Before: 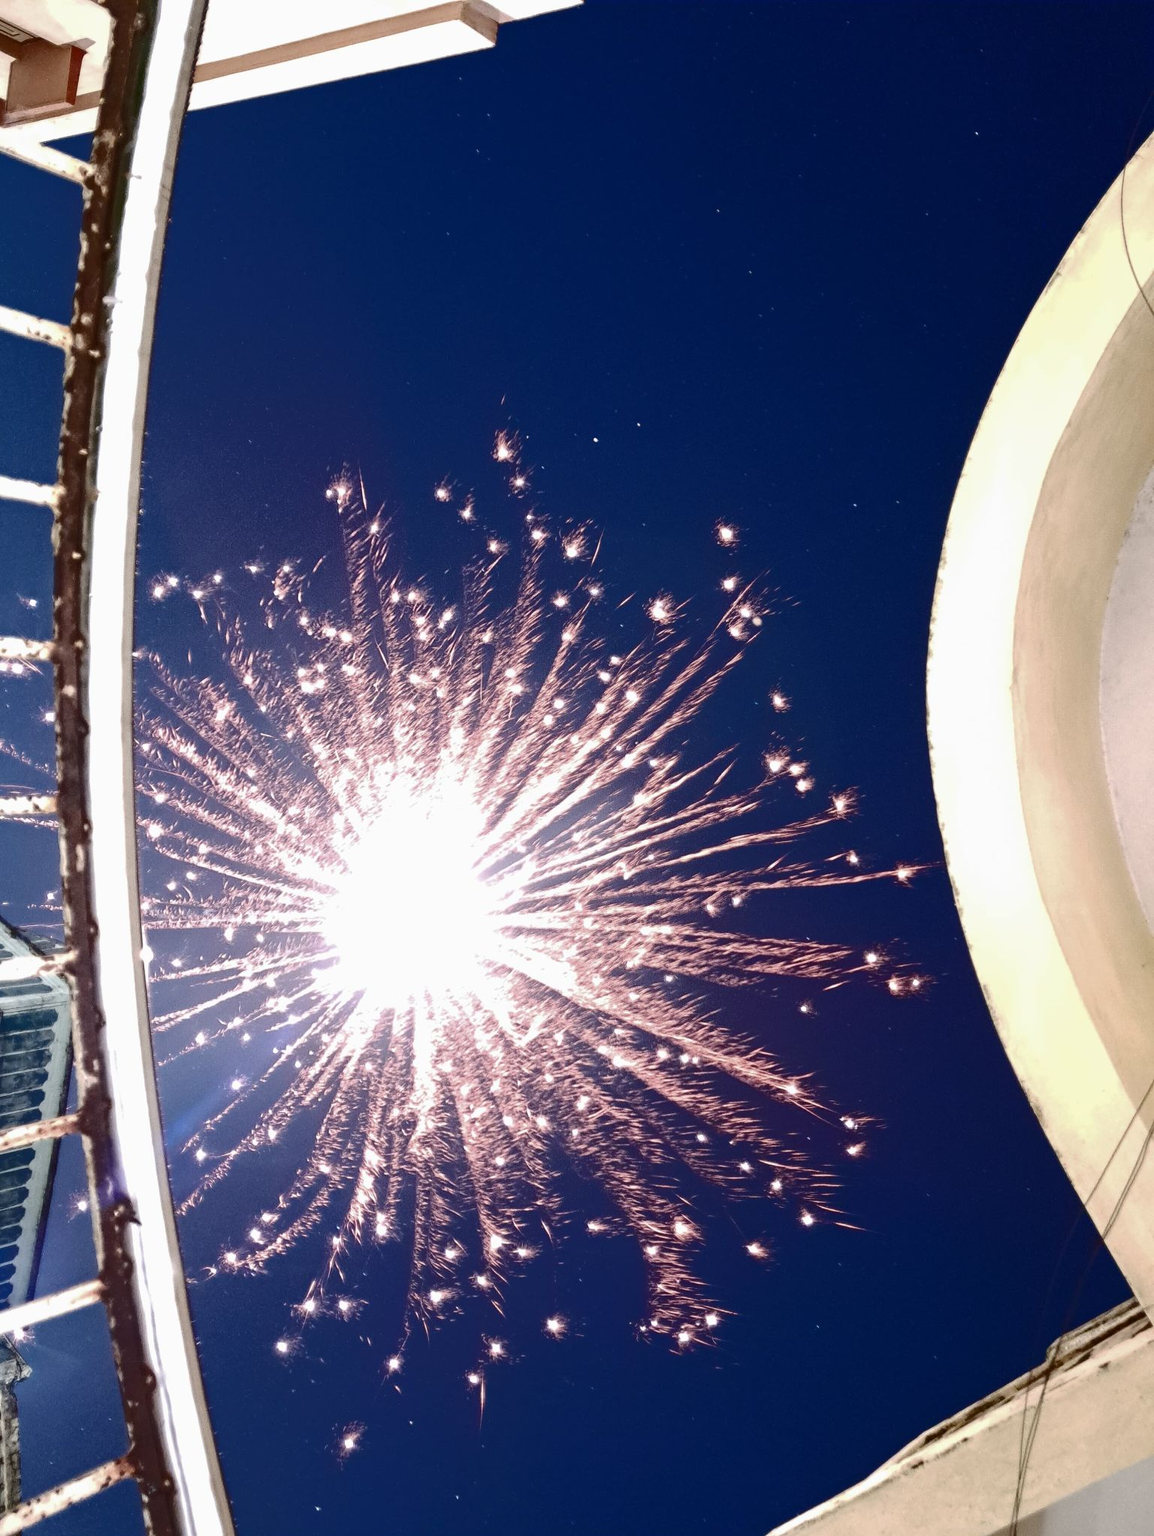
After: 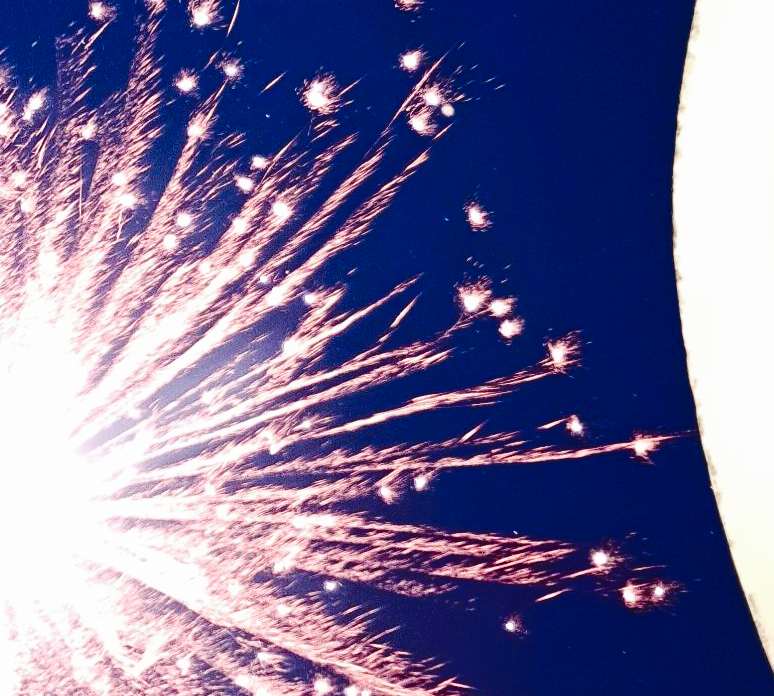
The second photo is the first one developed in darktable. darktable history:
contrast brightness saturation: contrast 0.075, saturation 0.203
crop: left 36.468%, top 35.1%, right 13.139%, bottom 30.846%
base curve: curves: ch0 [(0, 0) (0.032, 0.025) (0.121, 0.166) (0.206, 0.329) (0.605, 0.79) (1, 1)], exposure shift 0.01, preserve colors none
